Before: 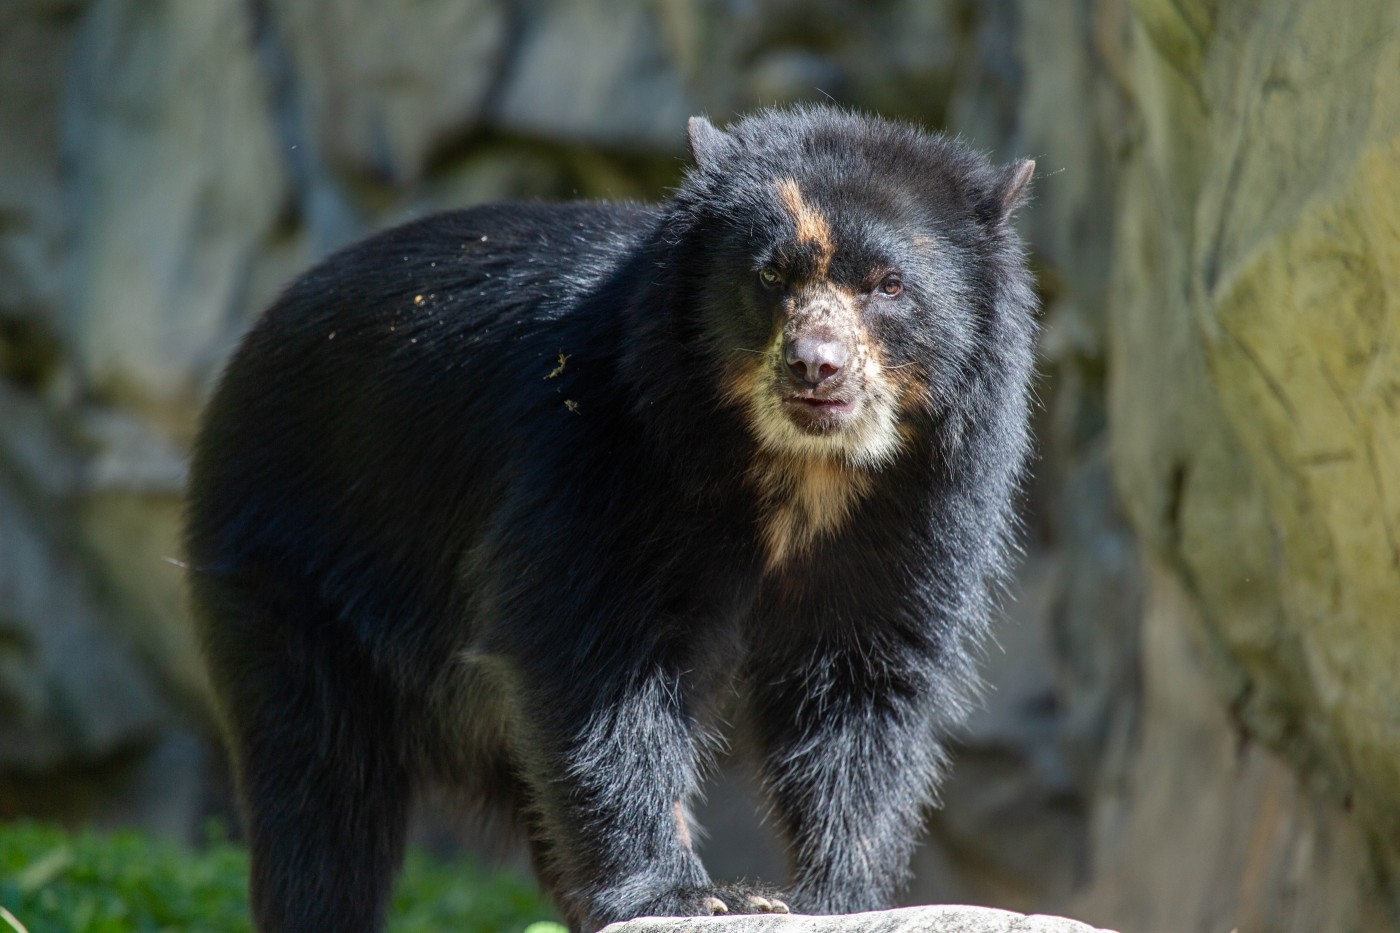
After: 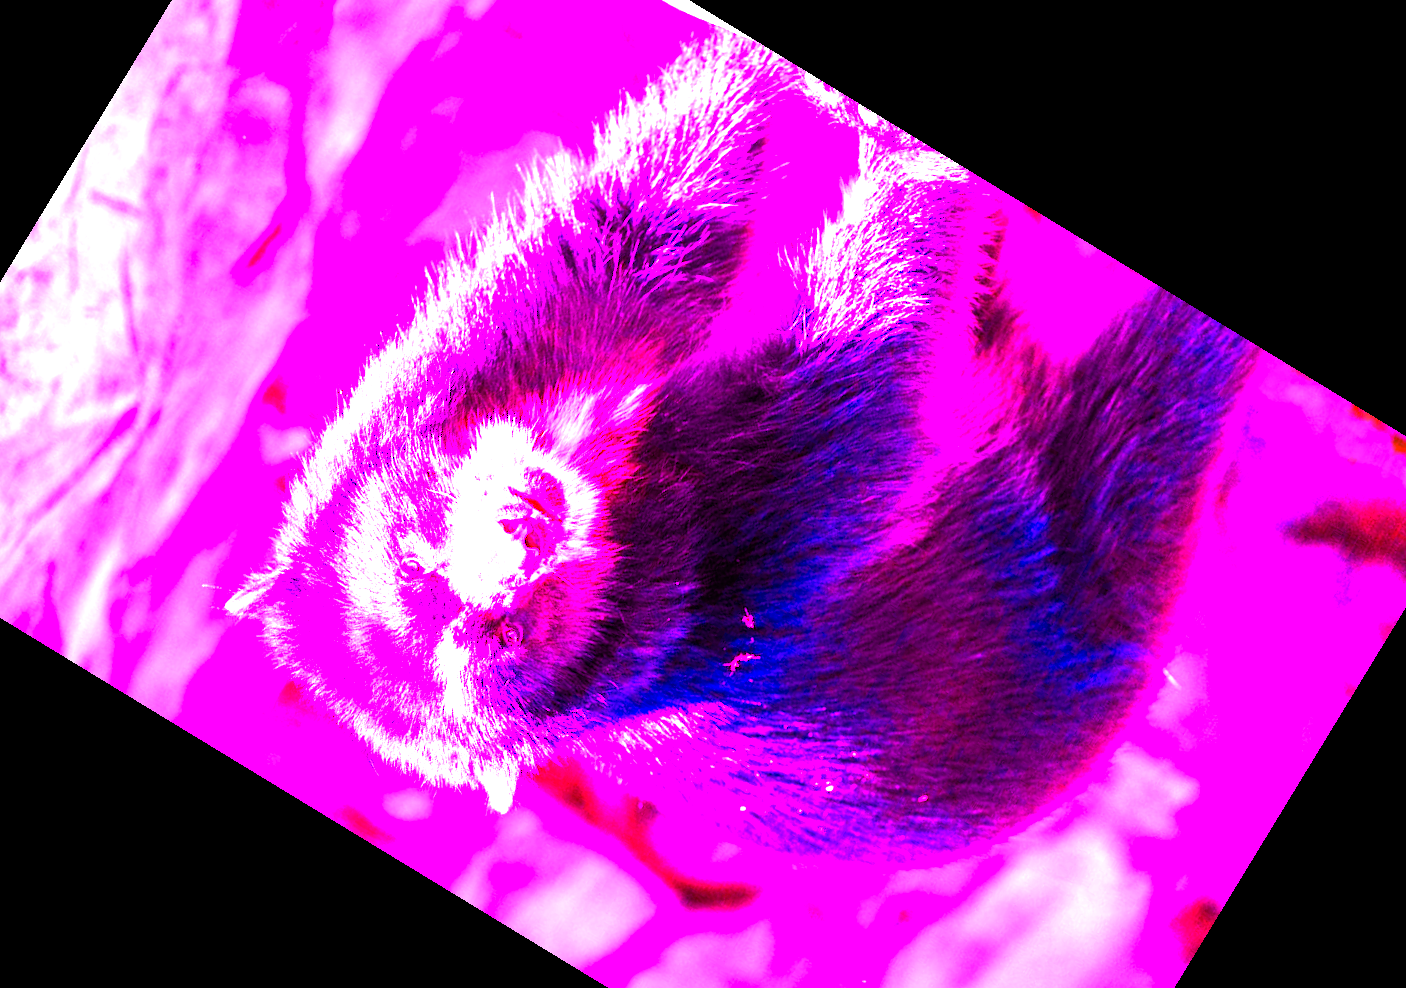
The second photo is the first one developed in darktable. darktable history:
color correction: highlights a* -0.137, highlights b* 0.137
white balance: red 8, blue 8
crop and rotate: angle 148.68°, left 9.111%, top 15.603%, right 4.588%, bottom 17.041%
rotate and perspective: rotation -2°, crop left 0.022, crop right 0.978, crop top 0.049, crop bottom 0.951
tone equalizer: on, module defaults
rgb curve: curves: ch0 [(0, 0) (0.136, 0.078) (0.262, 0.245) (0.414, 0.42) (1, 1)], compensate middle gray true, preserve colors basic power
contrast brightness saturation: contrast 0.07, brightness -0.14, saturation 0.11
